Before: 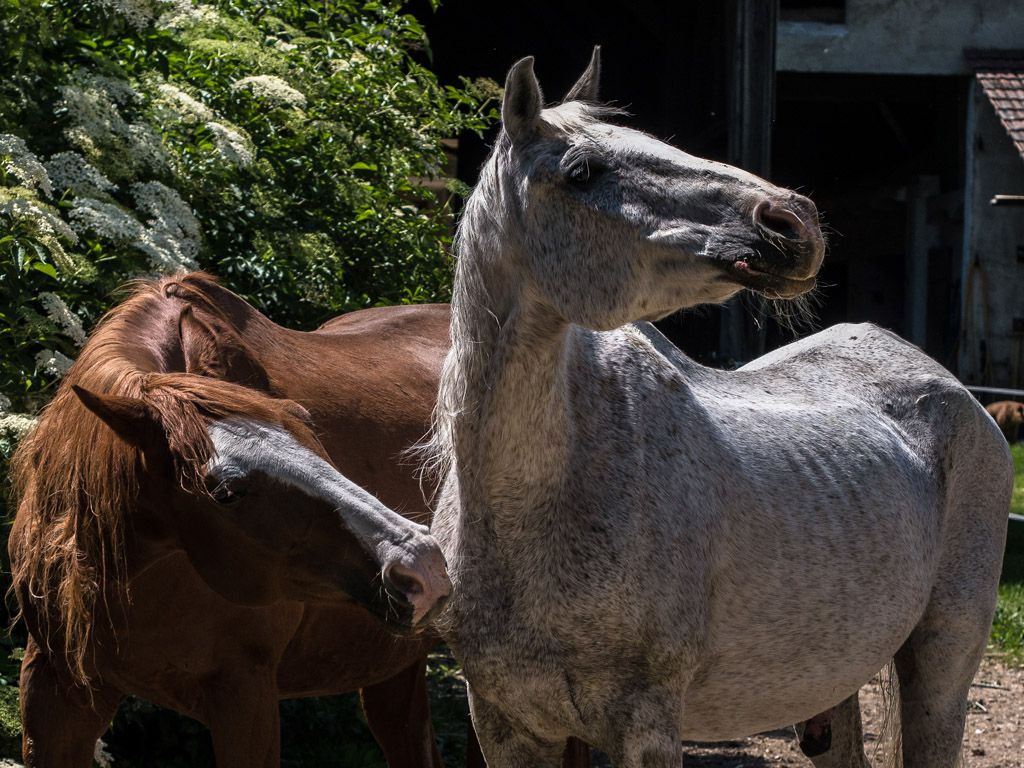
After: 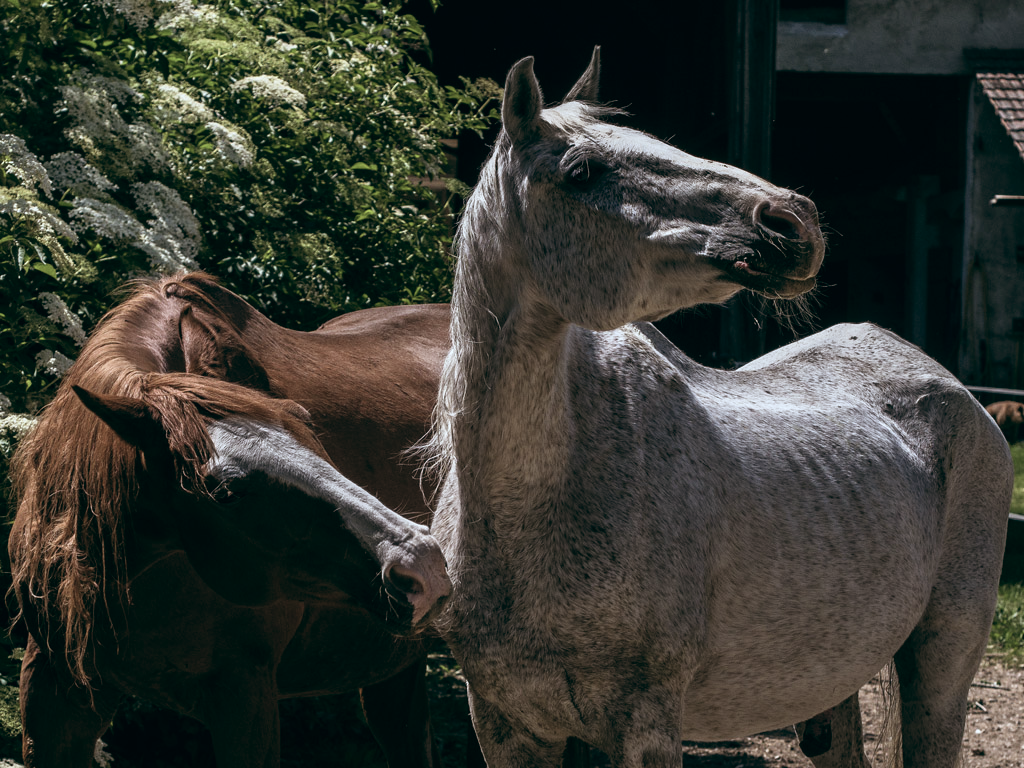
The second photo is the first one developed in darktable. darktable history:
color balance: lift [1, 0.994, 1.002, 1.006], gamma [0.957, 1.081, 1.016, 0.919], gain [0.97, 0.972, 1.01, 1.028], input saturation 91.06%, output saturation 79.8%
white balance: red 0.983, blue 1.036
